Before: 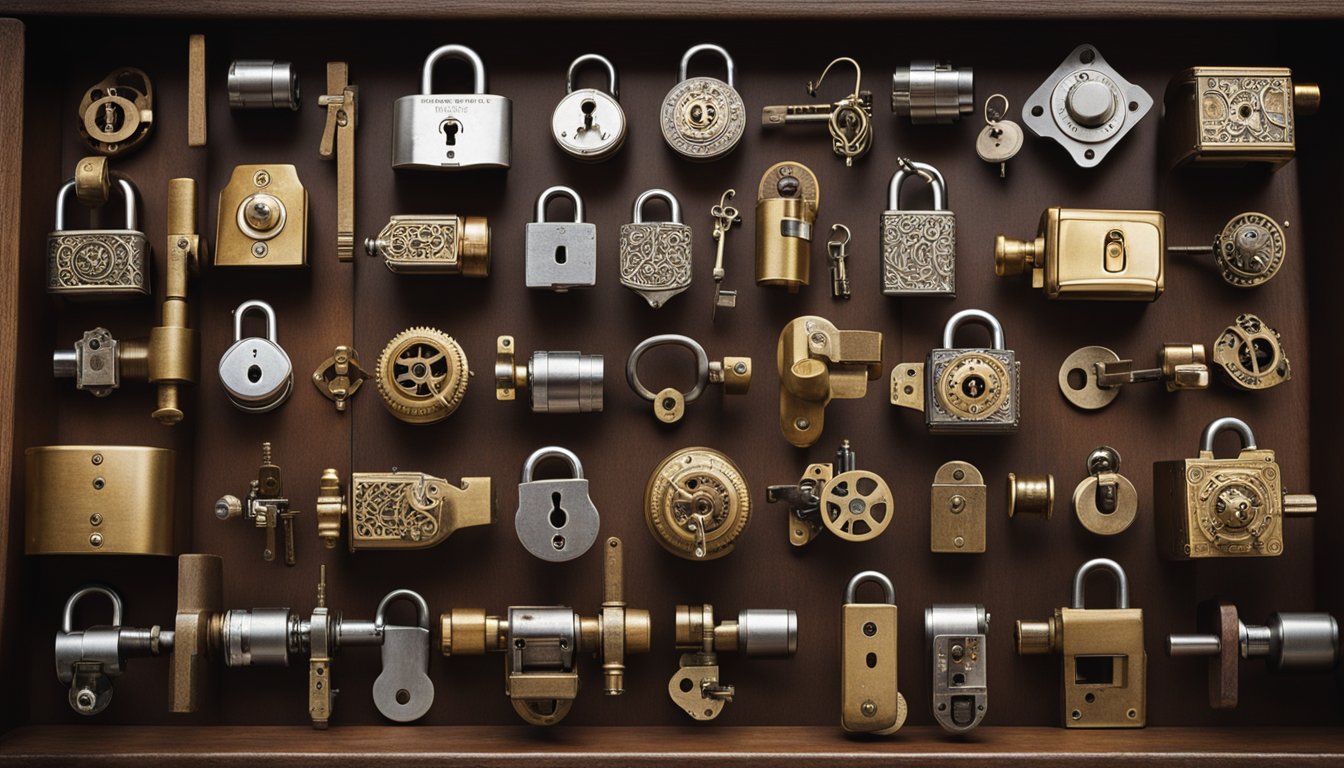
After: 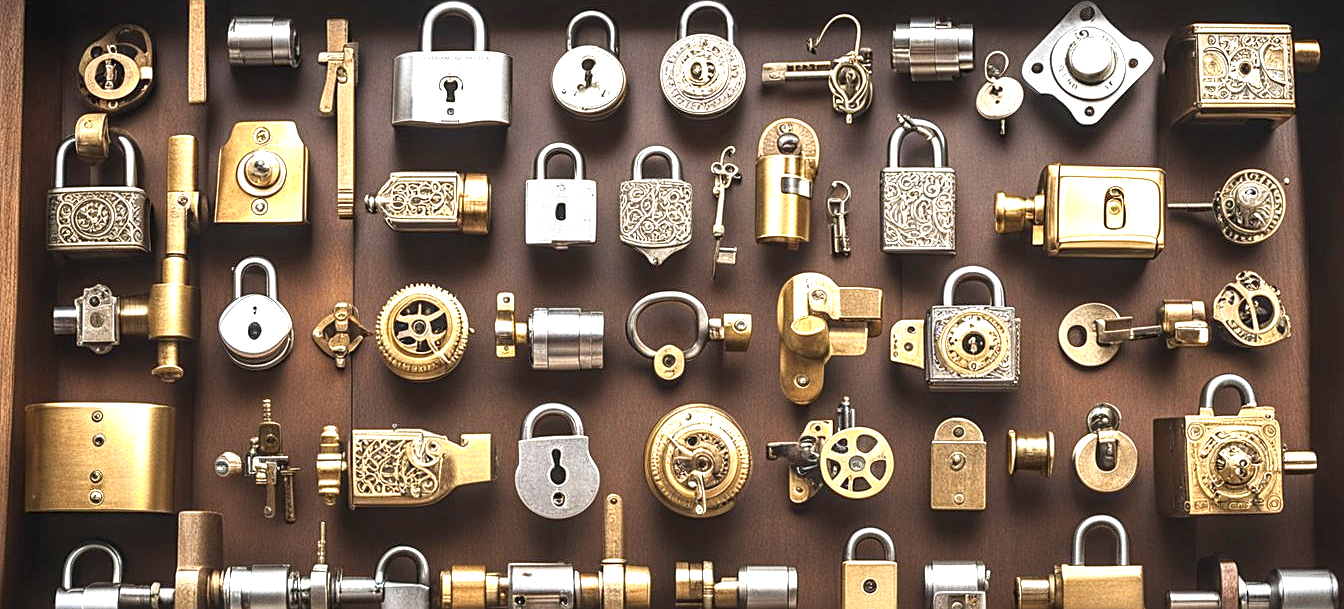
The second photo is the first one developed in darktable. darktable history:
local contrast: detail 130%
crop and rotate: top 5.661%, bottom 14.948%
exposure: black level correction 0, exposure 1.512 EV, compensate exposure bias true, compensate highlight preservation false
shadows and highlights: shadows 0.546, highlights 40.4
sharpen: on, module defaults
